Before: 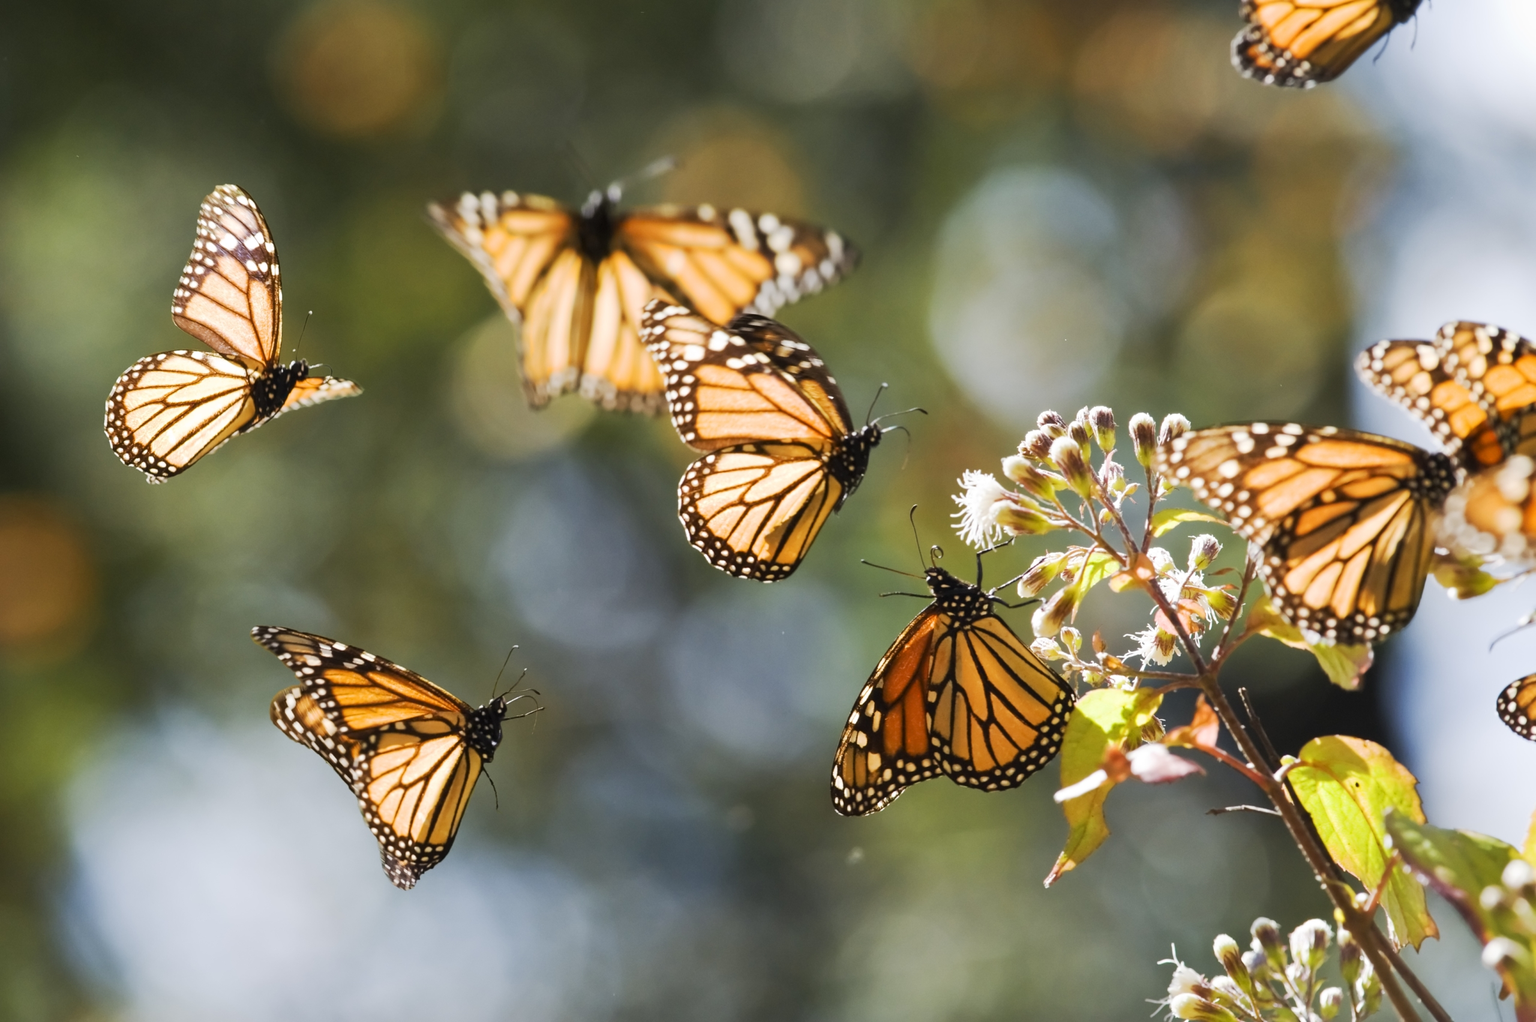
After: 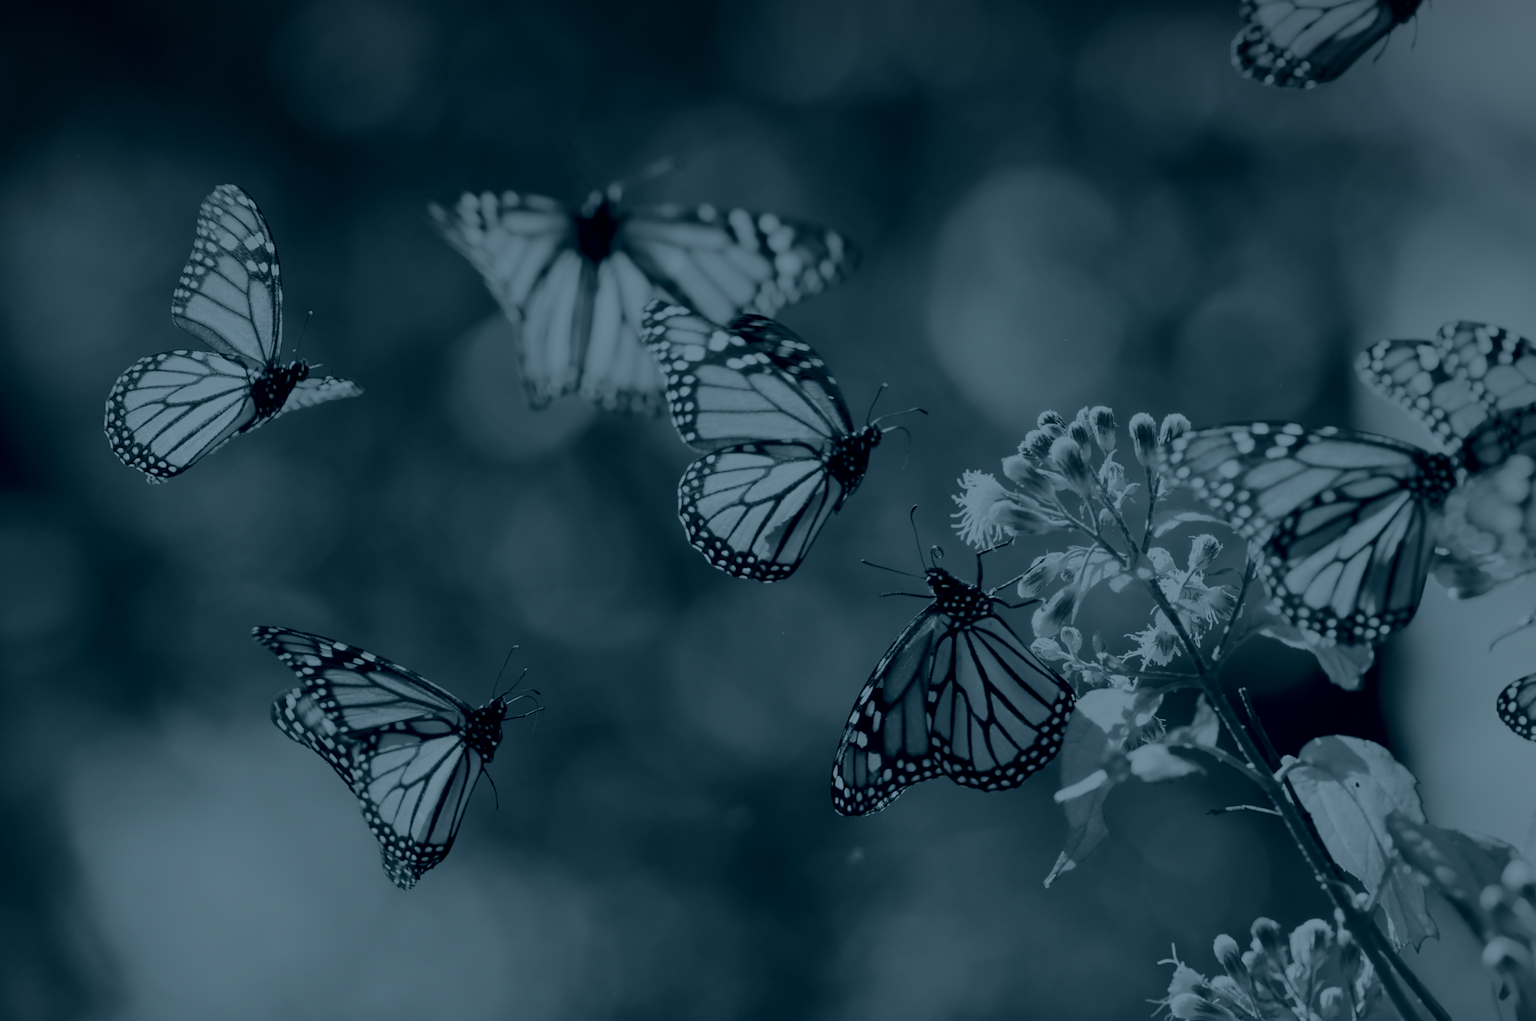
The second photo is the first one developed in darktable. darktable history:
tone equalizer: on, module defaults
colorize: hue 194.4°, saturation 29%, source mix 61.75%, lightness 3.98%, version 1
vignetting: fall-off start 97.52%, fall-off radius 100%, brightness -0.574, saturation 0, center (-0.027, 0.404), width/height ratio 1.368, unbound false
